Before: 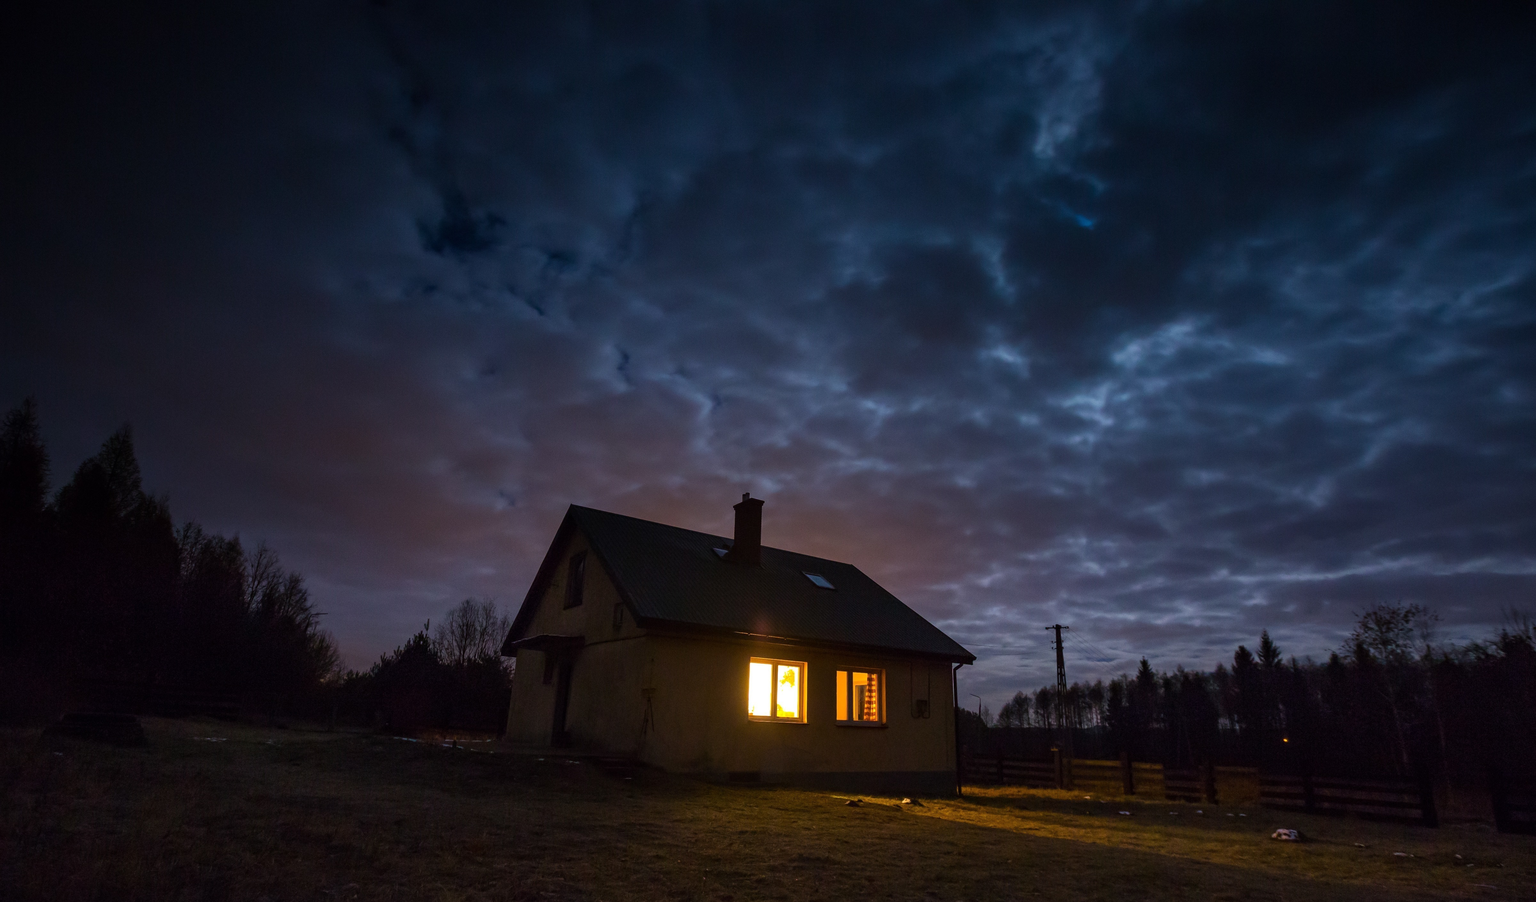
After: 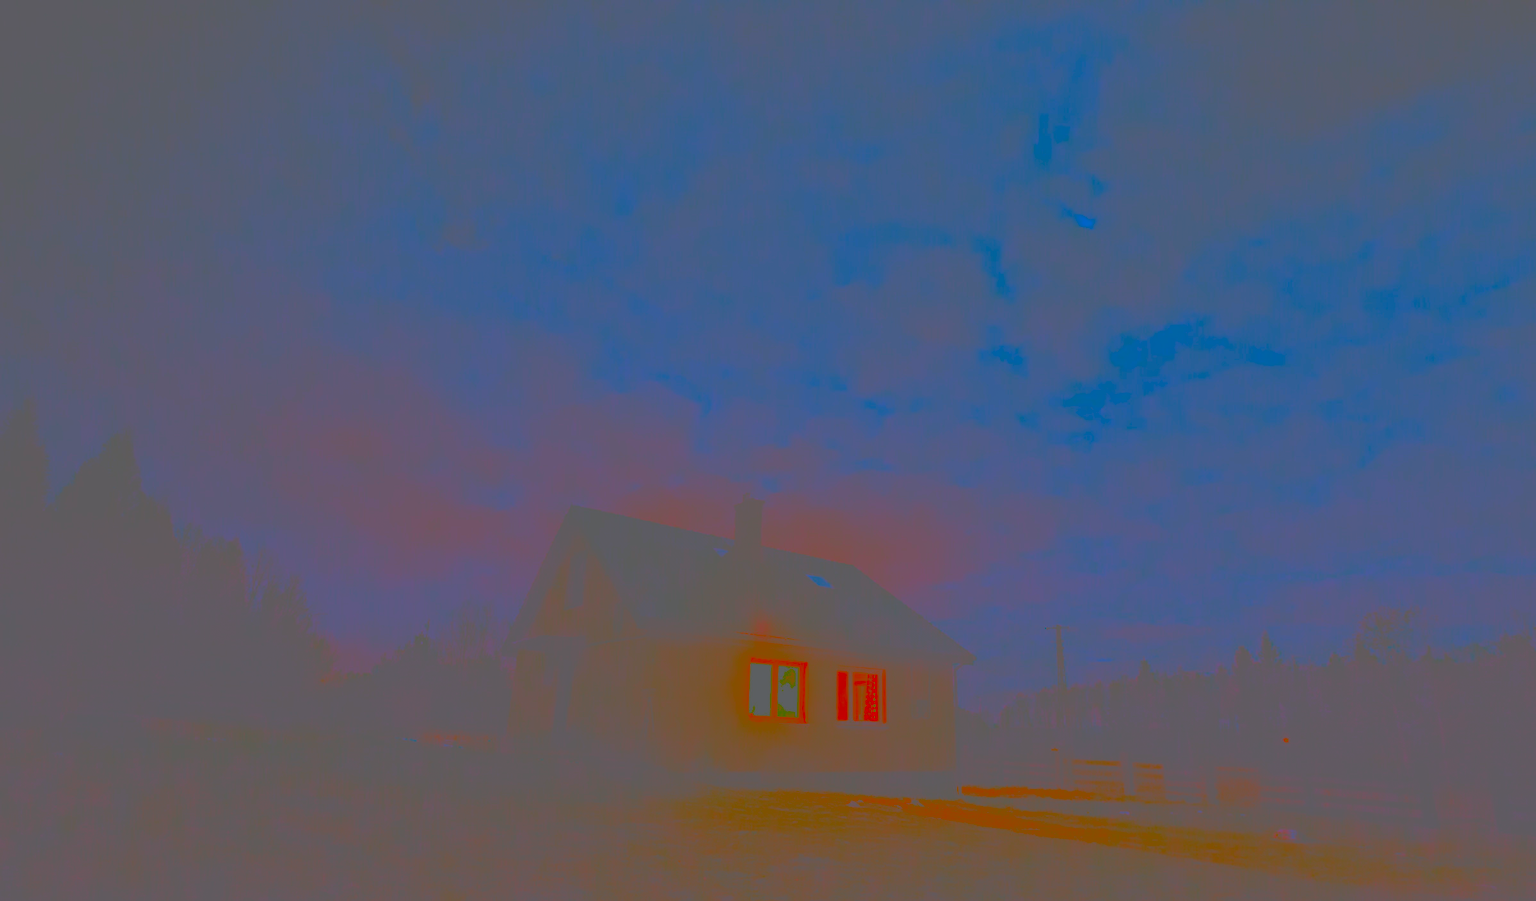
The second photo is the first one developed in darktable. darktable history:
contrast brightness saturation: contrast -0.99, brightness -0.17, saturation 0.75
contrast equalizer: octaves 7, y [[0.6 ×6], [0.55 ×6], [0 ×6], [0 ×6], [0 ×6]], mix 0.3
